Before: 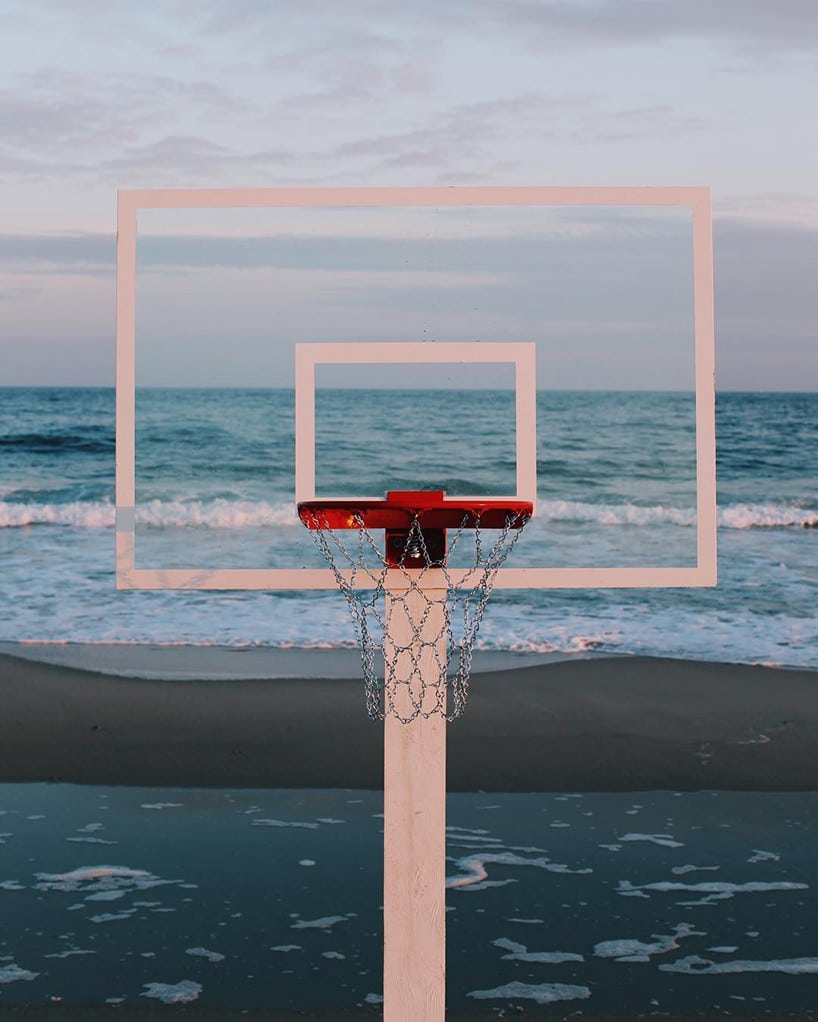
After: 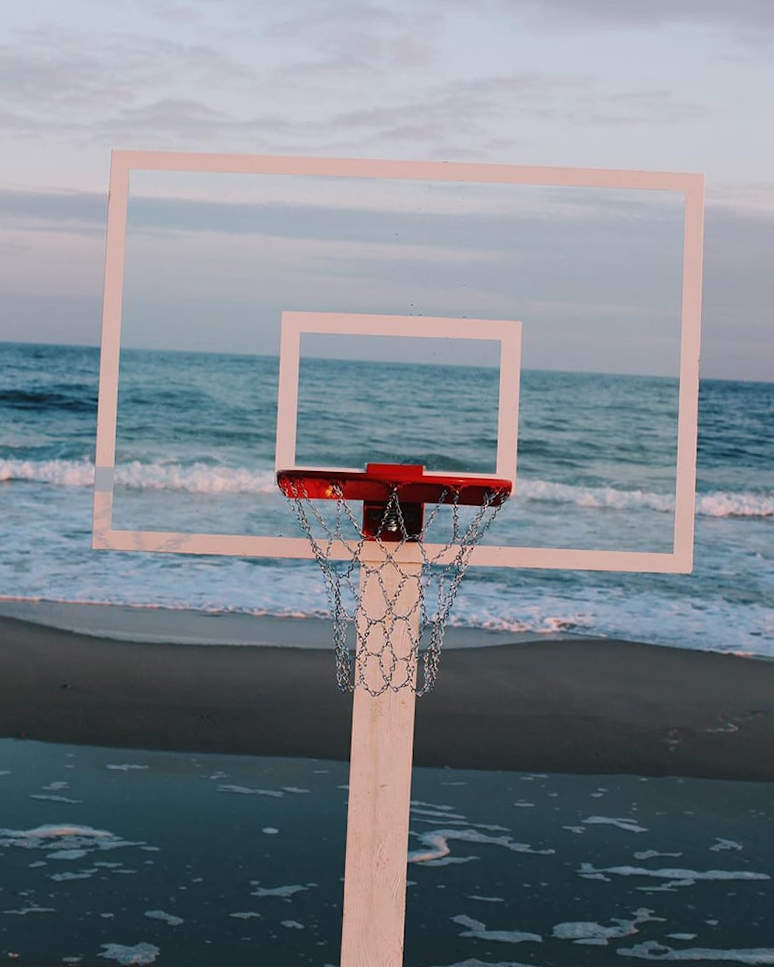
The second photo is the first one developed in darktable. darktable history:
crop and rotate: angle -2.61°
